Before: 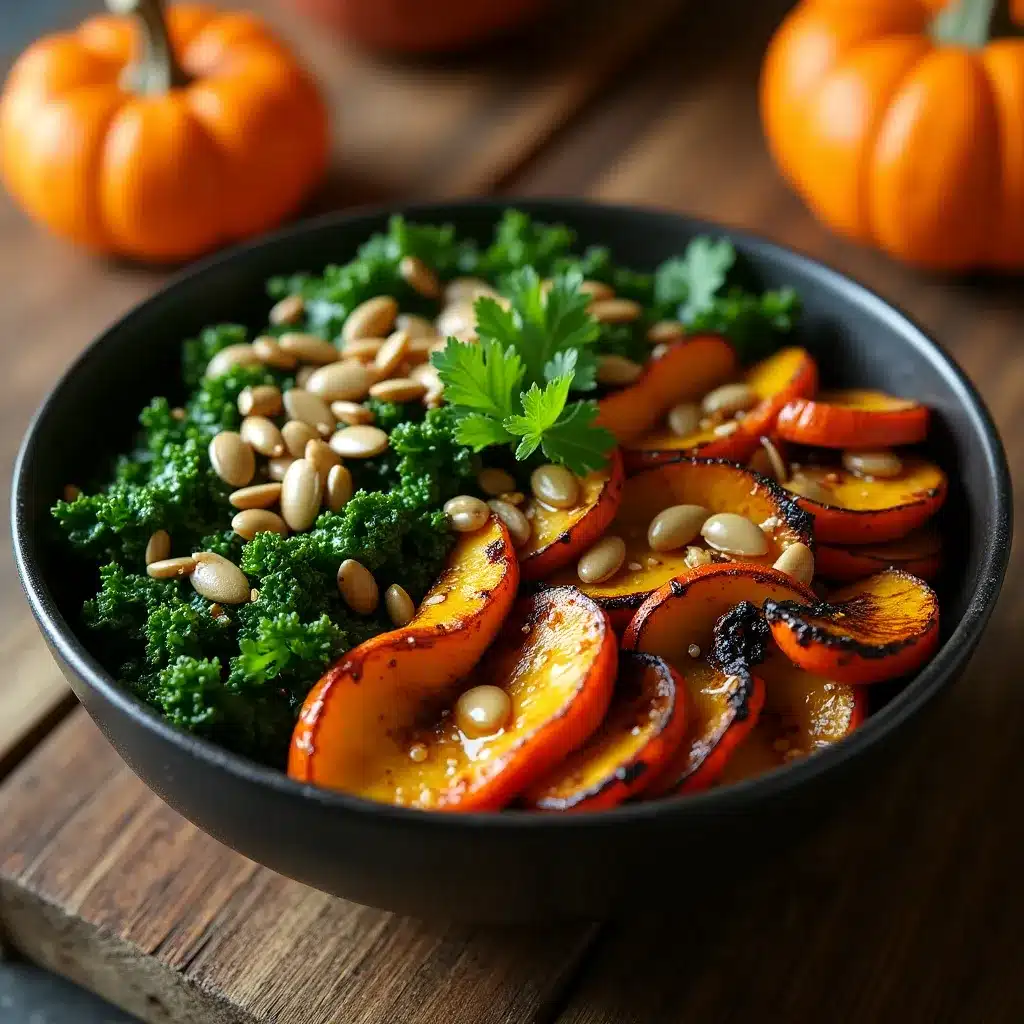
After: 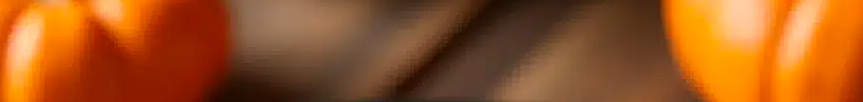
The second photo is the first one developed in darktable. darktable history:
crop and rotate: left 9.644%, top 9.491%, right 6.021%, bottom 80.509%
color correction: highlights a* 7.34, highlights b* 4.37
sharpen: on, module defaults
